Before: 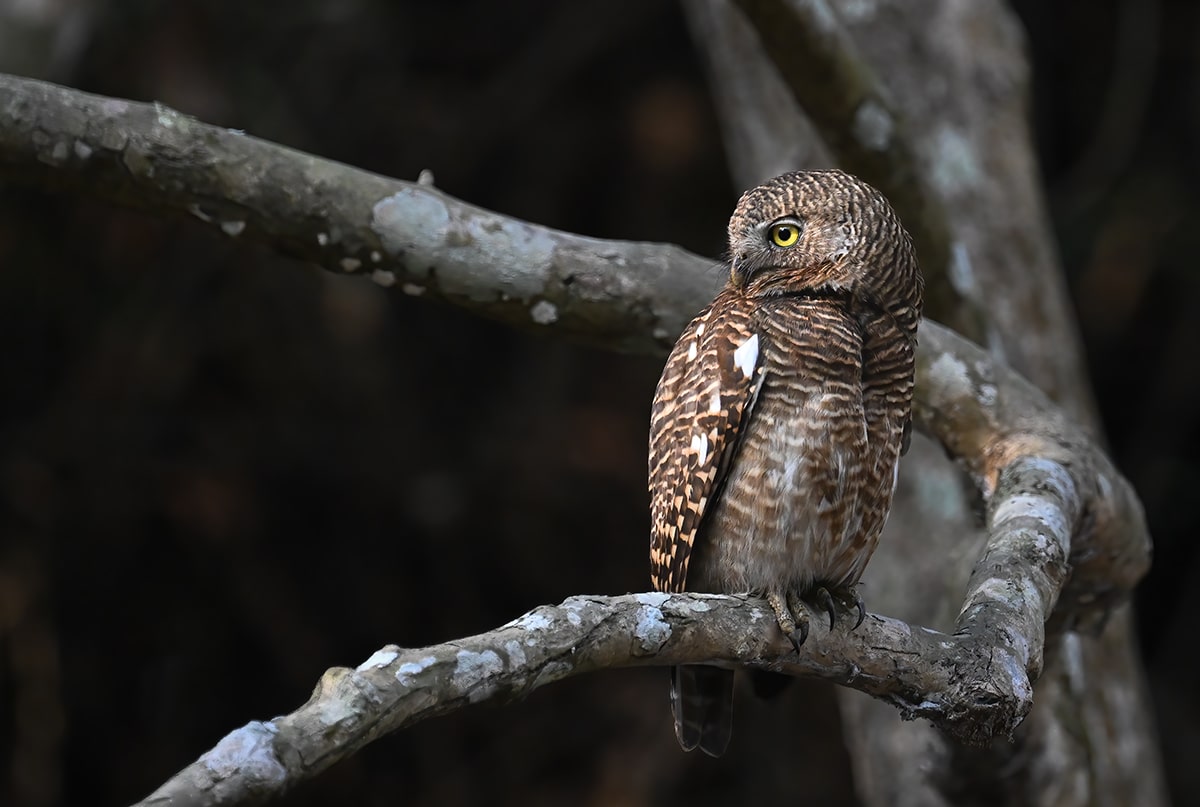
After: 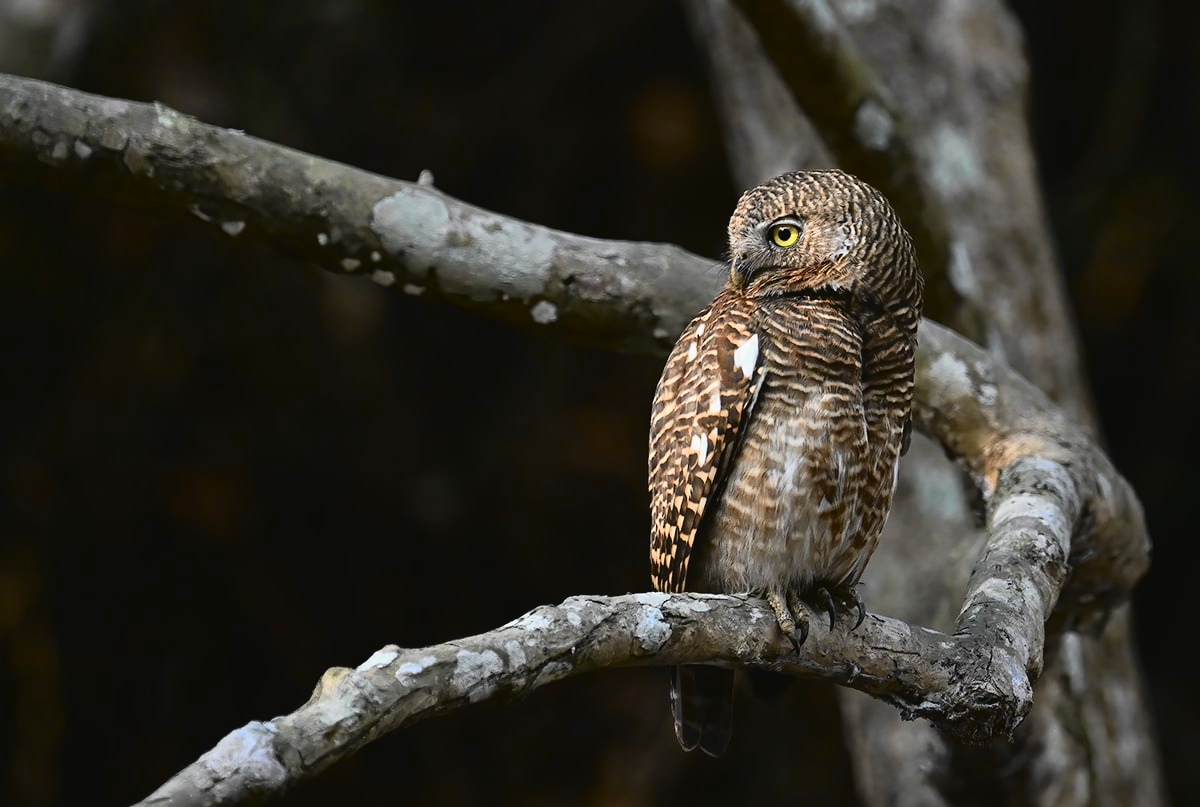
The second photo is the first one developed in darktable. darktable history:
tone curve: curves: ch0 [(0.003, 0.029) (0.037, 0.036) (0.149, 0.117) (0.297, 0.318) (0.422, 0.474) (0.531, 0.6) (0.743, 0.809) (0.877, 0.901) (1, 0.98)]; ch1 [(0, 0) (0.305, 0.325) (0.453, 0.437) (0.482, 0.479) (0.501, 0.5) (0.506, 0.503) (0.567, 0.572) (0.605, 0.608) (0.668, 0.69) (1, 1)]; ch2 [(0, 0) (0.313, 0.306) (0.4, 0.399) (0.45, 0.48) (0.499, 0.502) (0.512, 0.523) (0.57, 0.595) (0.653, 0.662) (1, 1)], color space Lab, independent channels, preserve colors none
